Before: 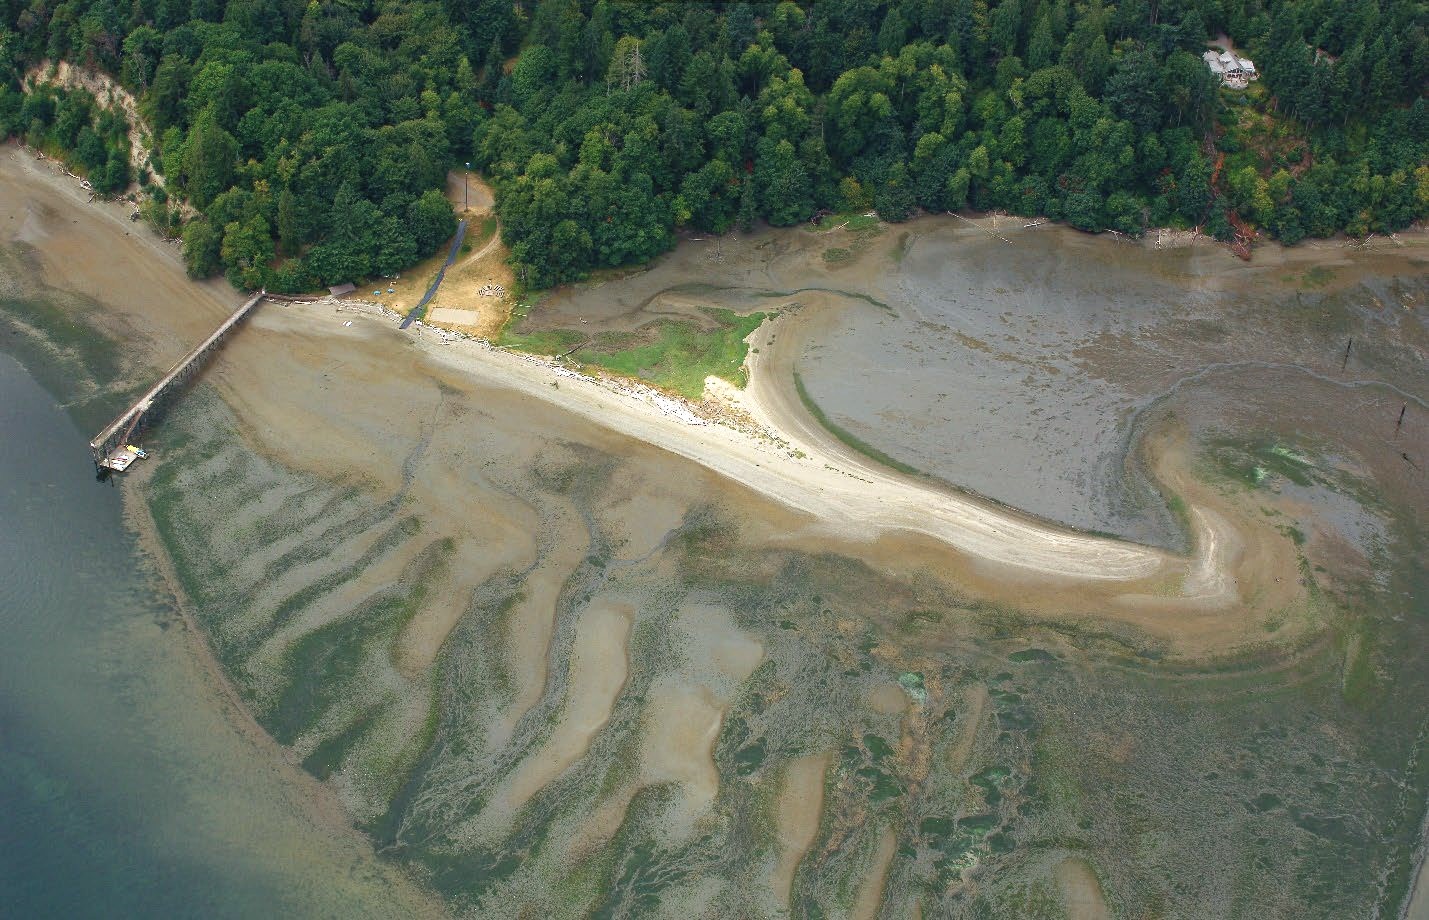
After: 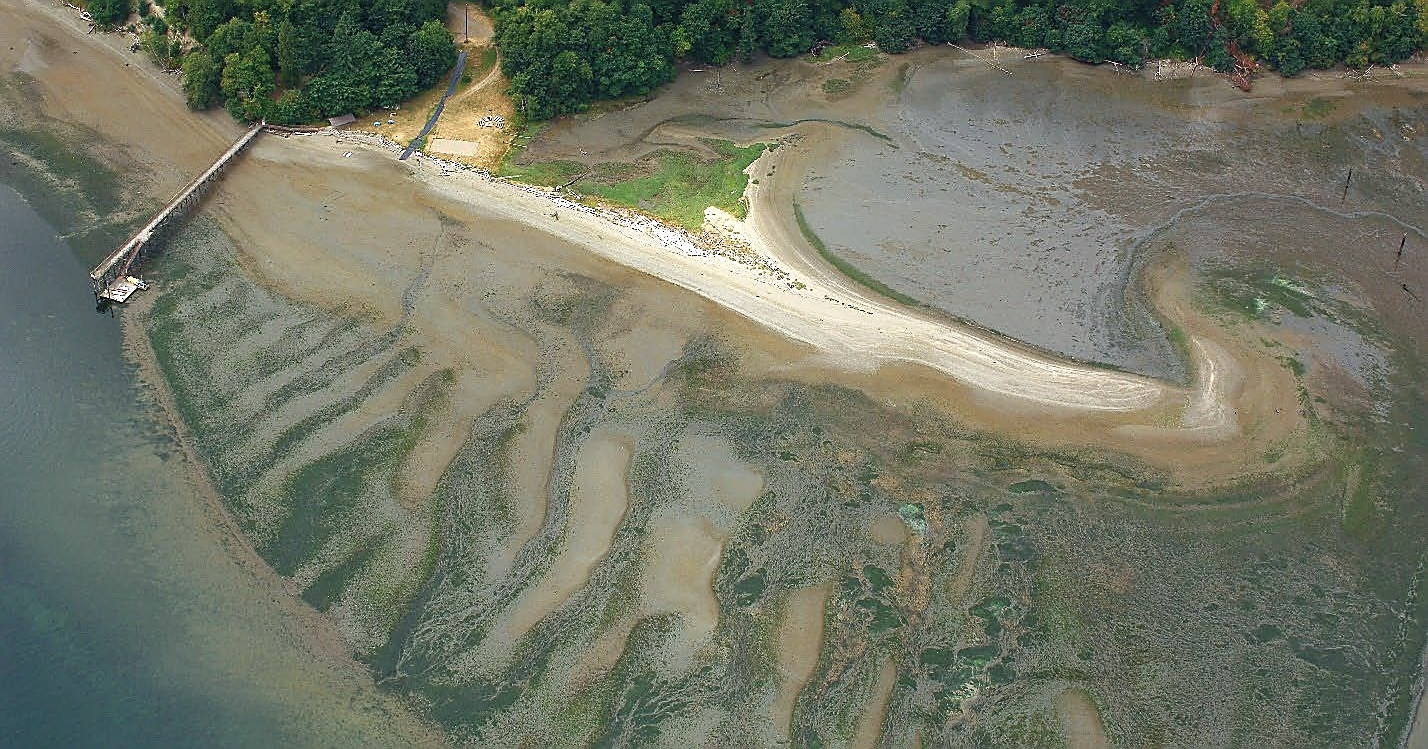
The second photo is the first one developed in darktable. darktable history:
sharpen: radius 1.375, amount 1.239, threshold 0.629
crop and rotate: top 18.503%
